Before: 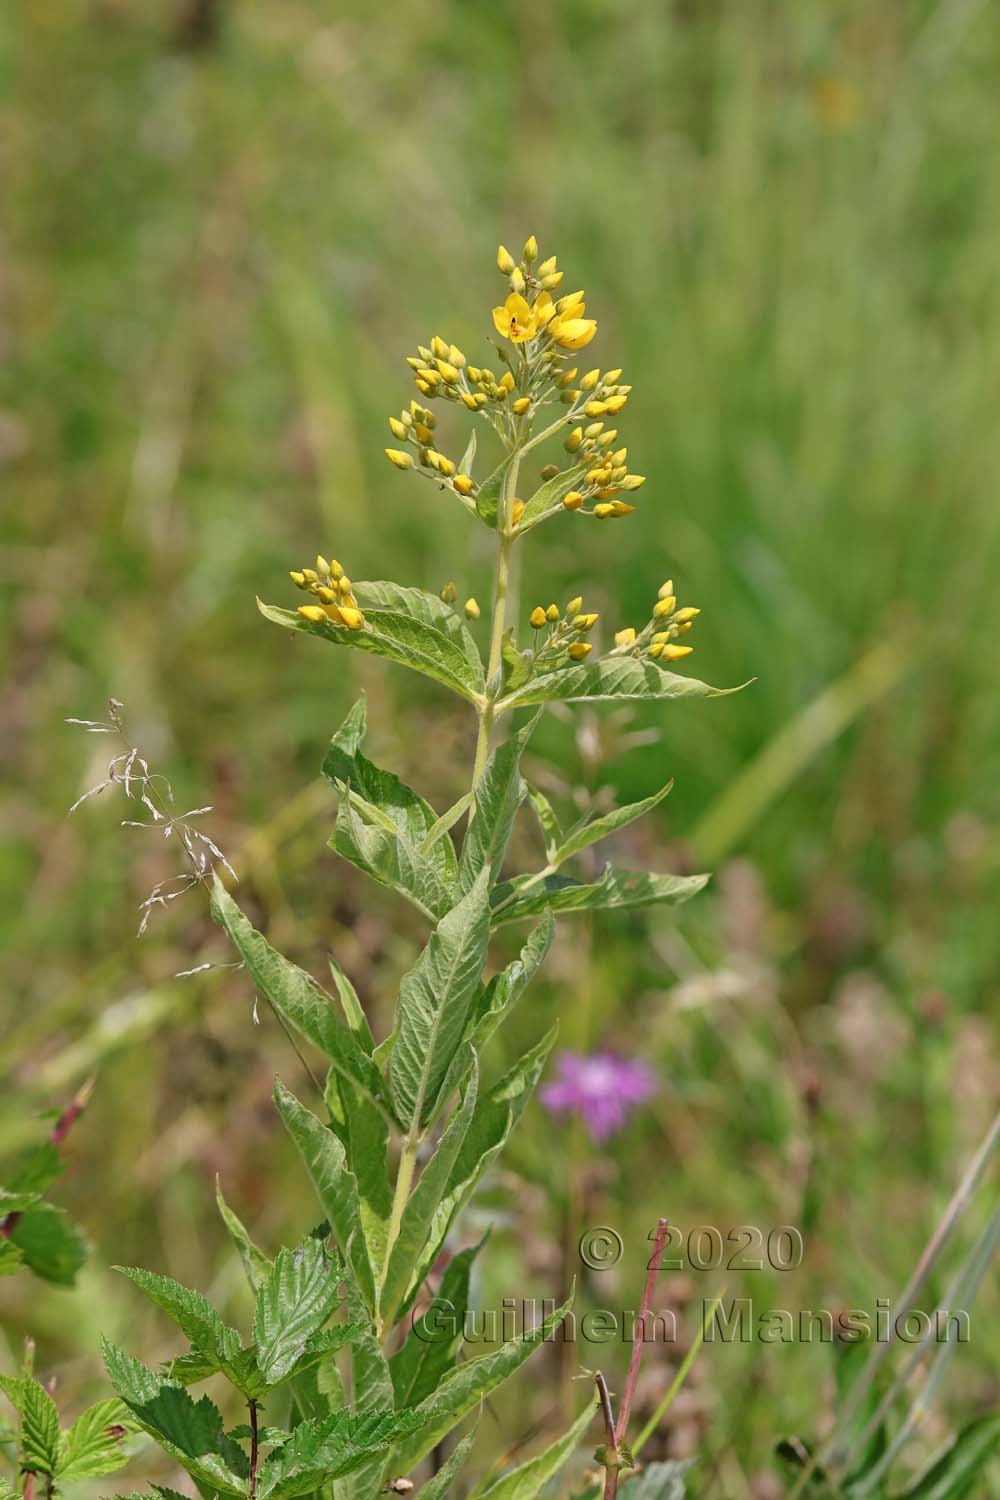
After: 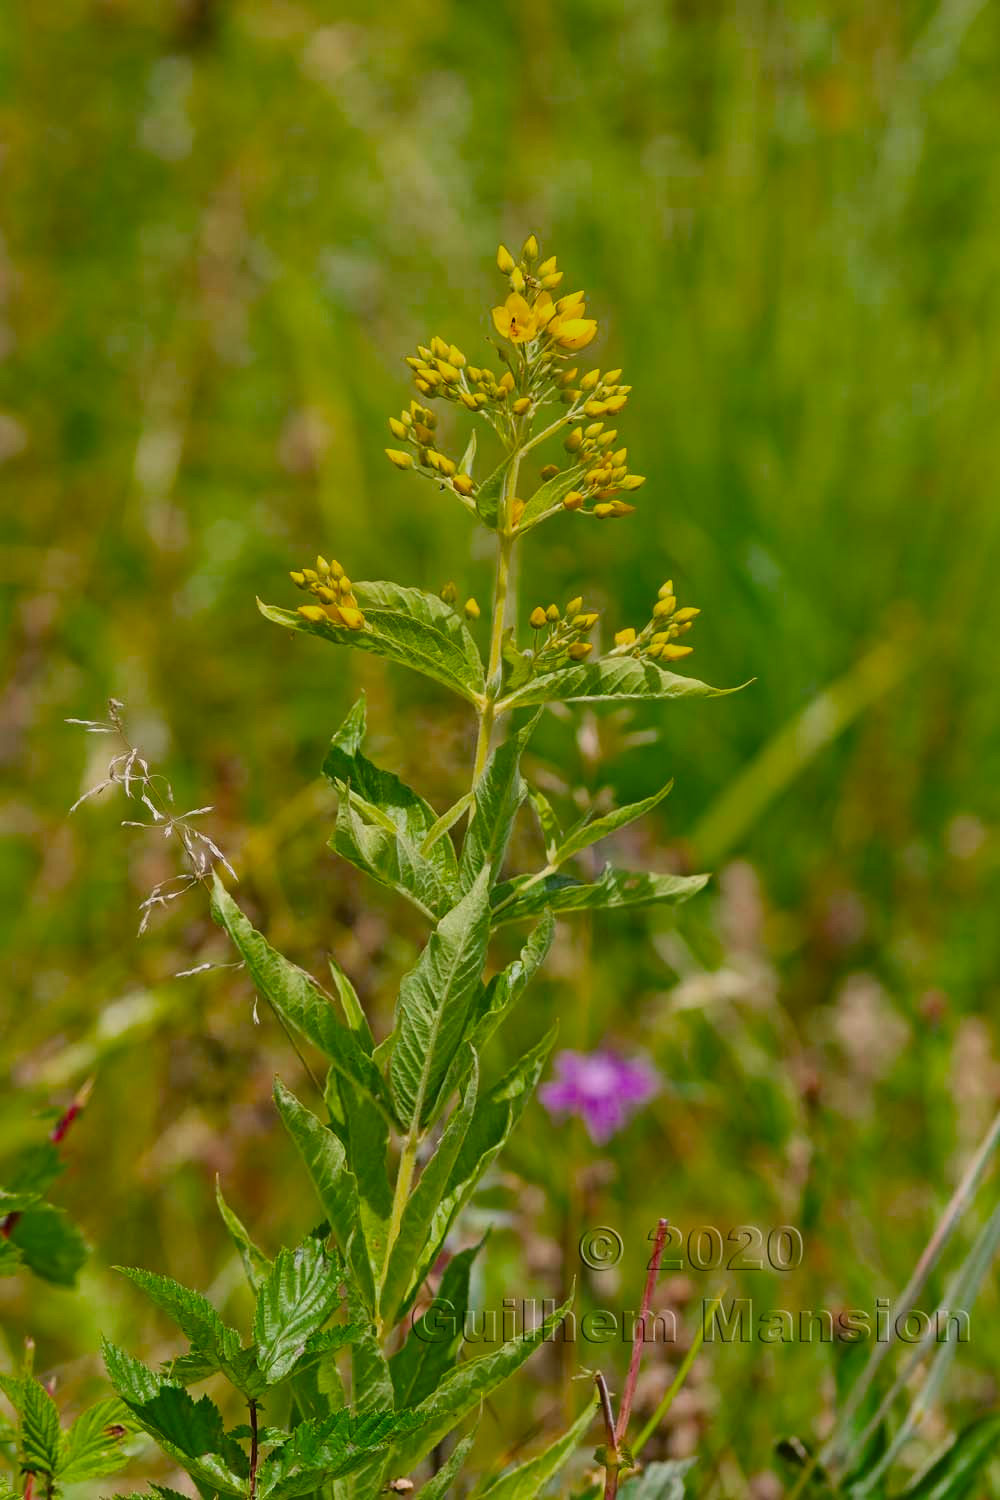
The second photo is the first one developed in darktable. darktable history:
color balance rgb: shadows lift › luminance -9.999%, shadows lift › chroma 0.934%, shadows lift › hue 112.51°, perceptual saturation grading › global saturation 25.161%, global vibrance 16.566%, saturation formula JzAzBz (2021)
tone equalizer: -8 EV -0.001 EV, -7 EV 0.004 EV, -6 EV -0.013 EV, -5 EV 0.01 EV, -4 EV -0.025 EV, -3 EV 0.025 EV, -2 EV -0.052 EV, -1 EV -0.274 EV, +0 EV -0.577 EV, edges refinement/feathering 500, mask exposure compensation -1.57 EV, preserve details no
